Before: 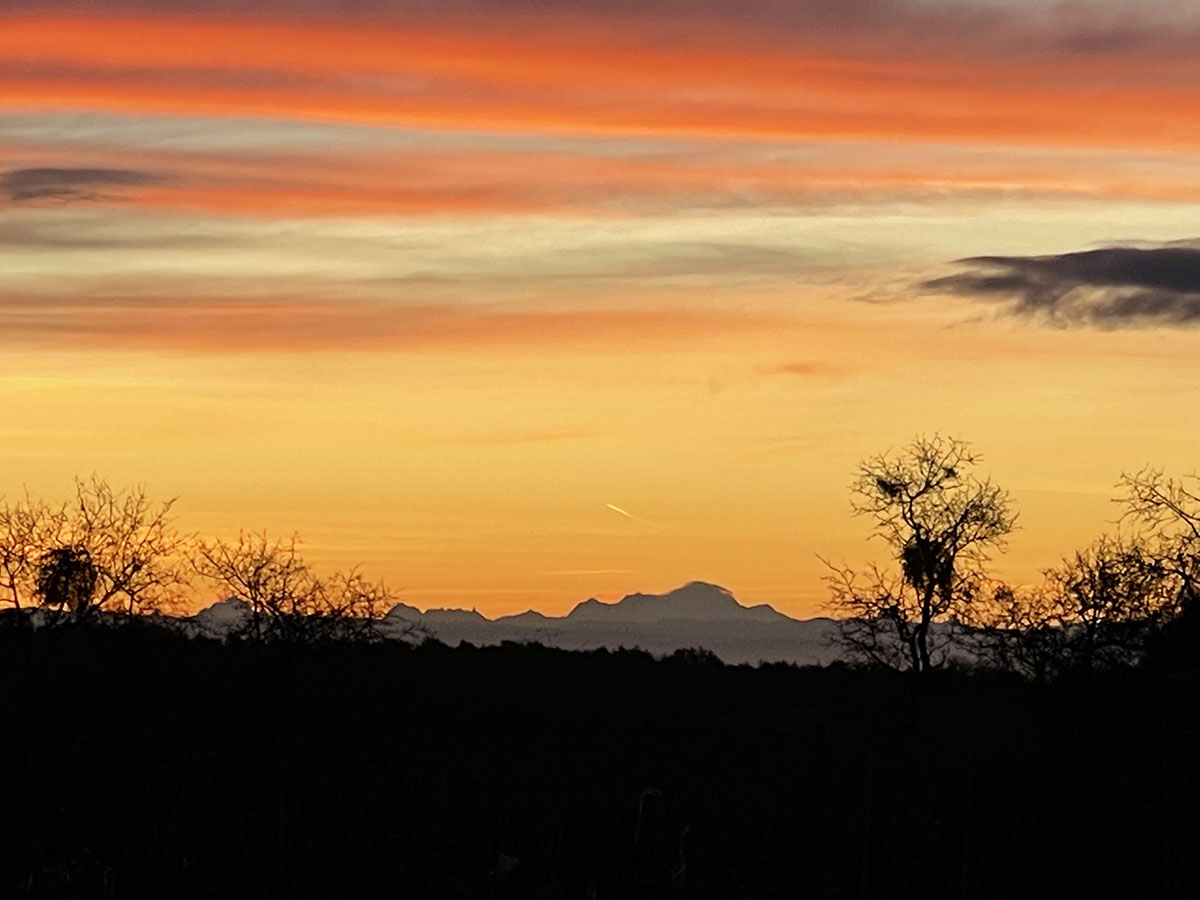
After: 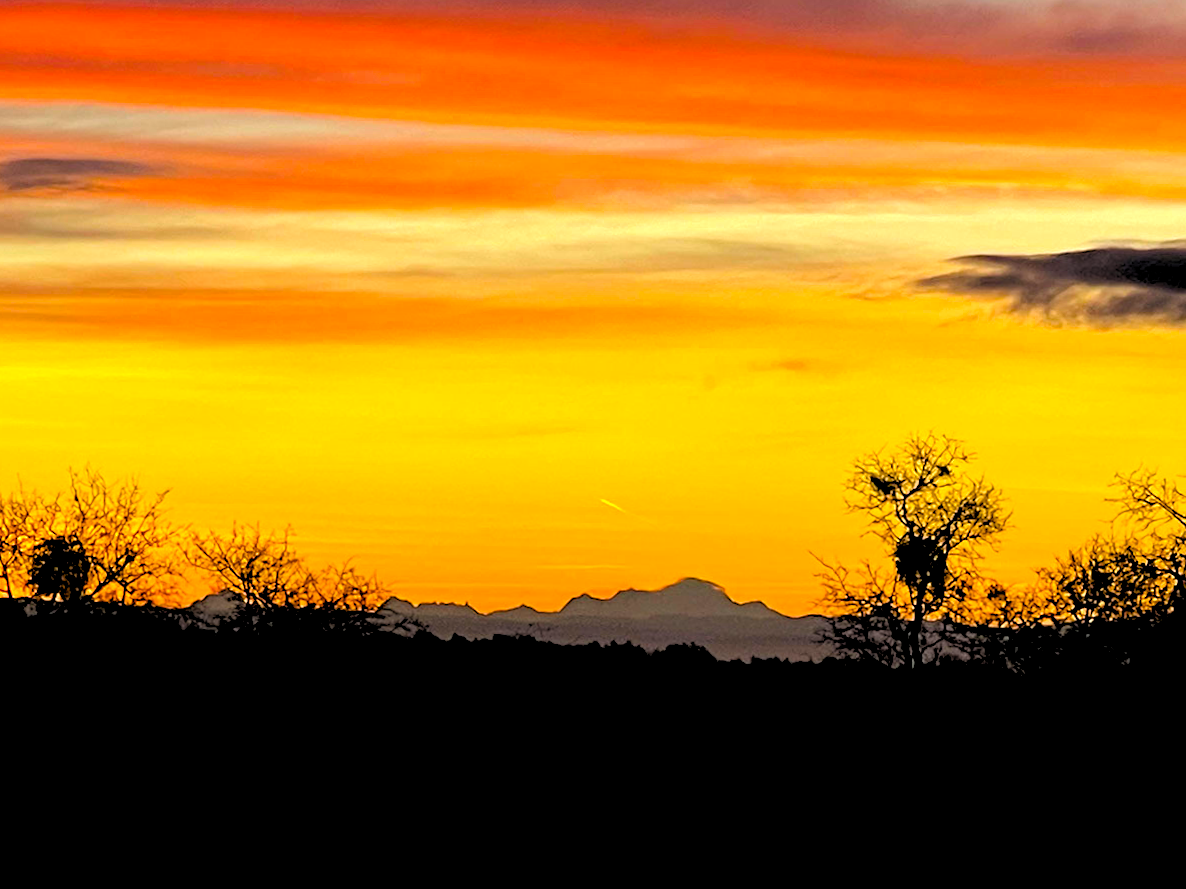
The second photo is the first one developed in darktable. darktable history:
rgb levels: levels [[0.029, 0.461, 0.922], [0, 0.5, 1], [0, 0.5, 1]]
exposure: compensate highlight preservation false
color balance rgb: perceptual saturation grading › global saturation 36%, perceptual brilliance grading › global brilliance 10%, global vibrance 20%
crop and rotate: angle -0.5°
